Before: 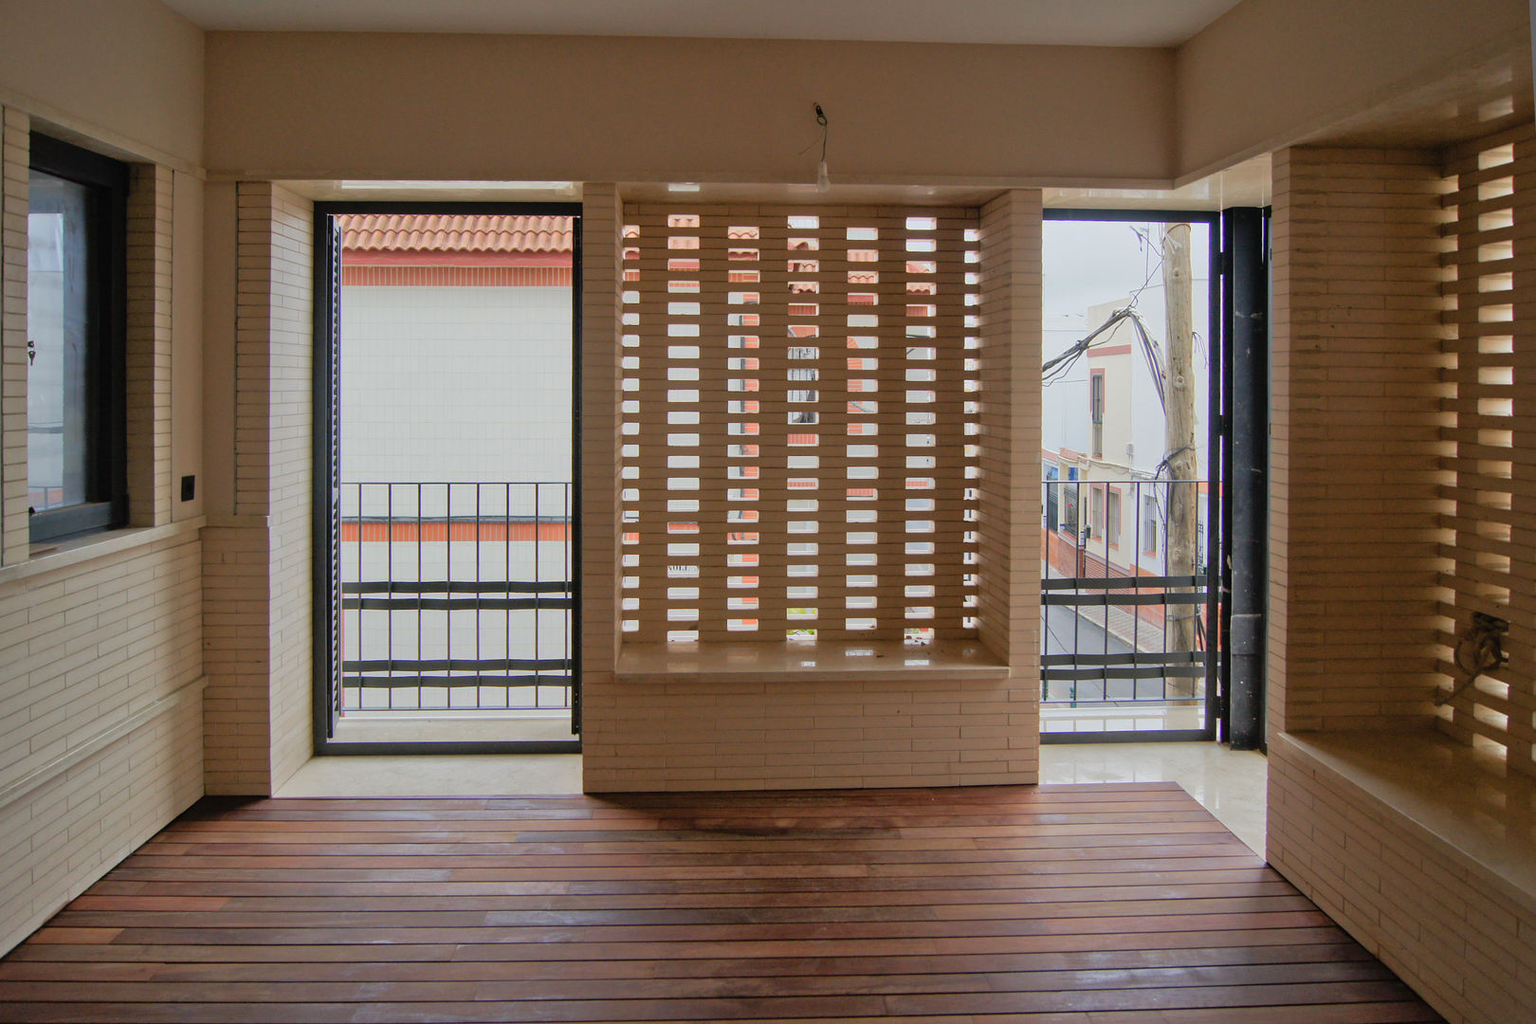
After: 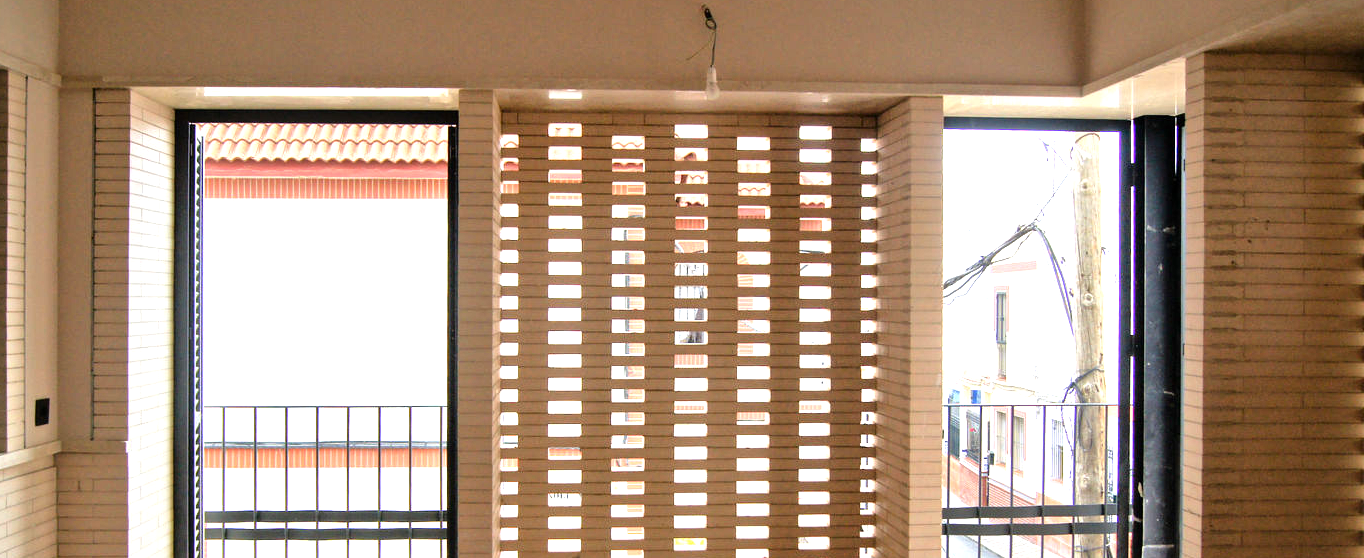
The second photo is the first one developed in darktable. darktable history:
exposure: exposure 0.61 EV, compensate highlight preservation false
tone equalizer: -8 EV -0.76 EV, -7 EV -0.717 EV, -6 EV -0.585 EV, -5 EV -0.415 EV, -3 EV 0.397 EV, -2 EV 0.6 EV, -1 EV 0.693 EV, +0 EV 0.769 EV, mask exposure compensation -0.491 EV
crop and rotate: left 9.651%, top 9.56%, right 6.131%, bottom 38.745%
local contrast: mode bilateral grid, contrast 20, coarseness 51, detail 148%, midtone range 0.2
